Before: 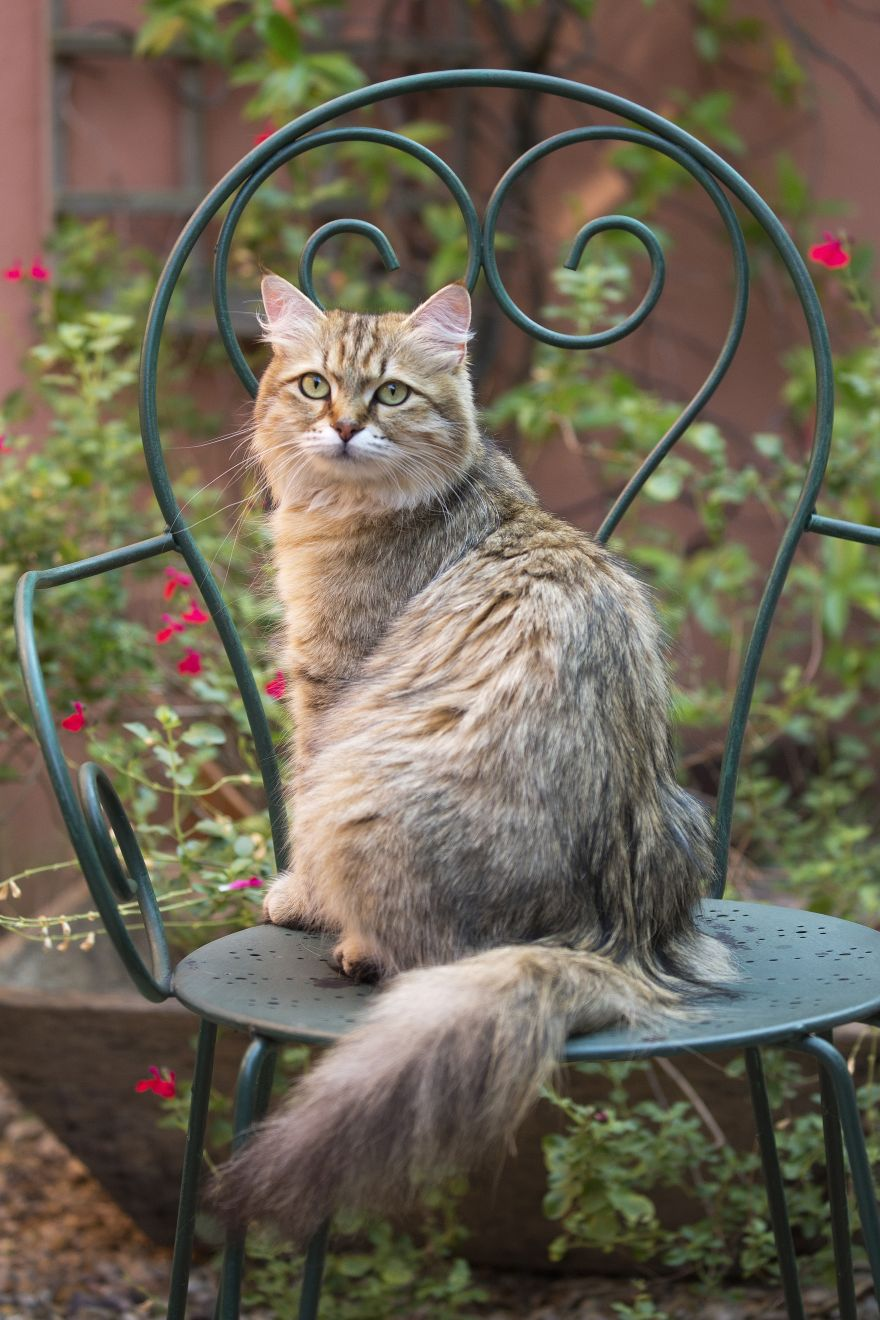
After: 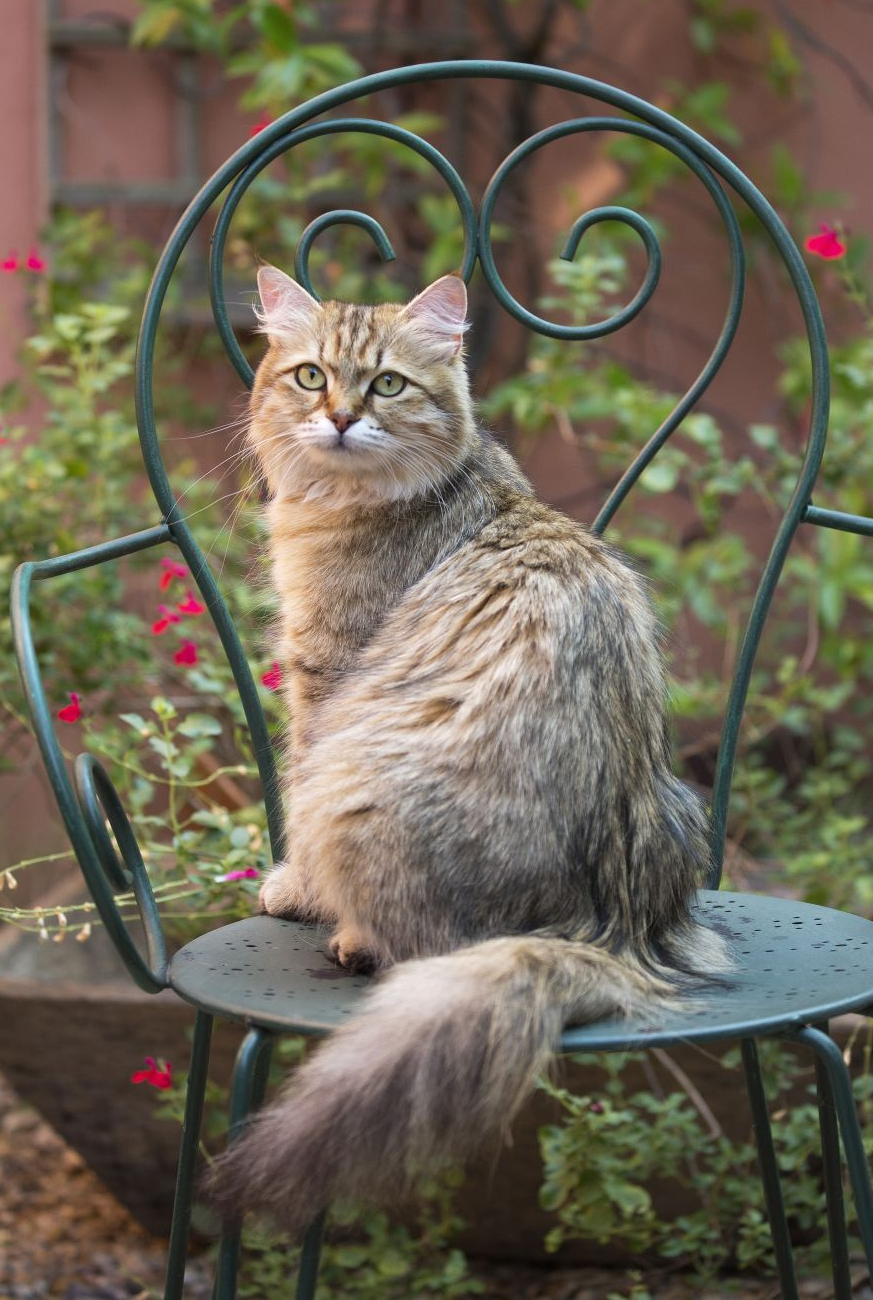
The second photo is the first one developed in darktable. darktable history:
crop: left 0.481%, top 0.742%, right 0.236%, bottom 0.73%
